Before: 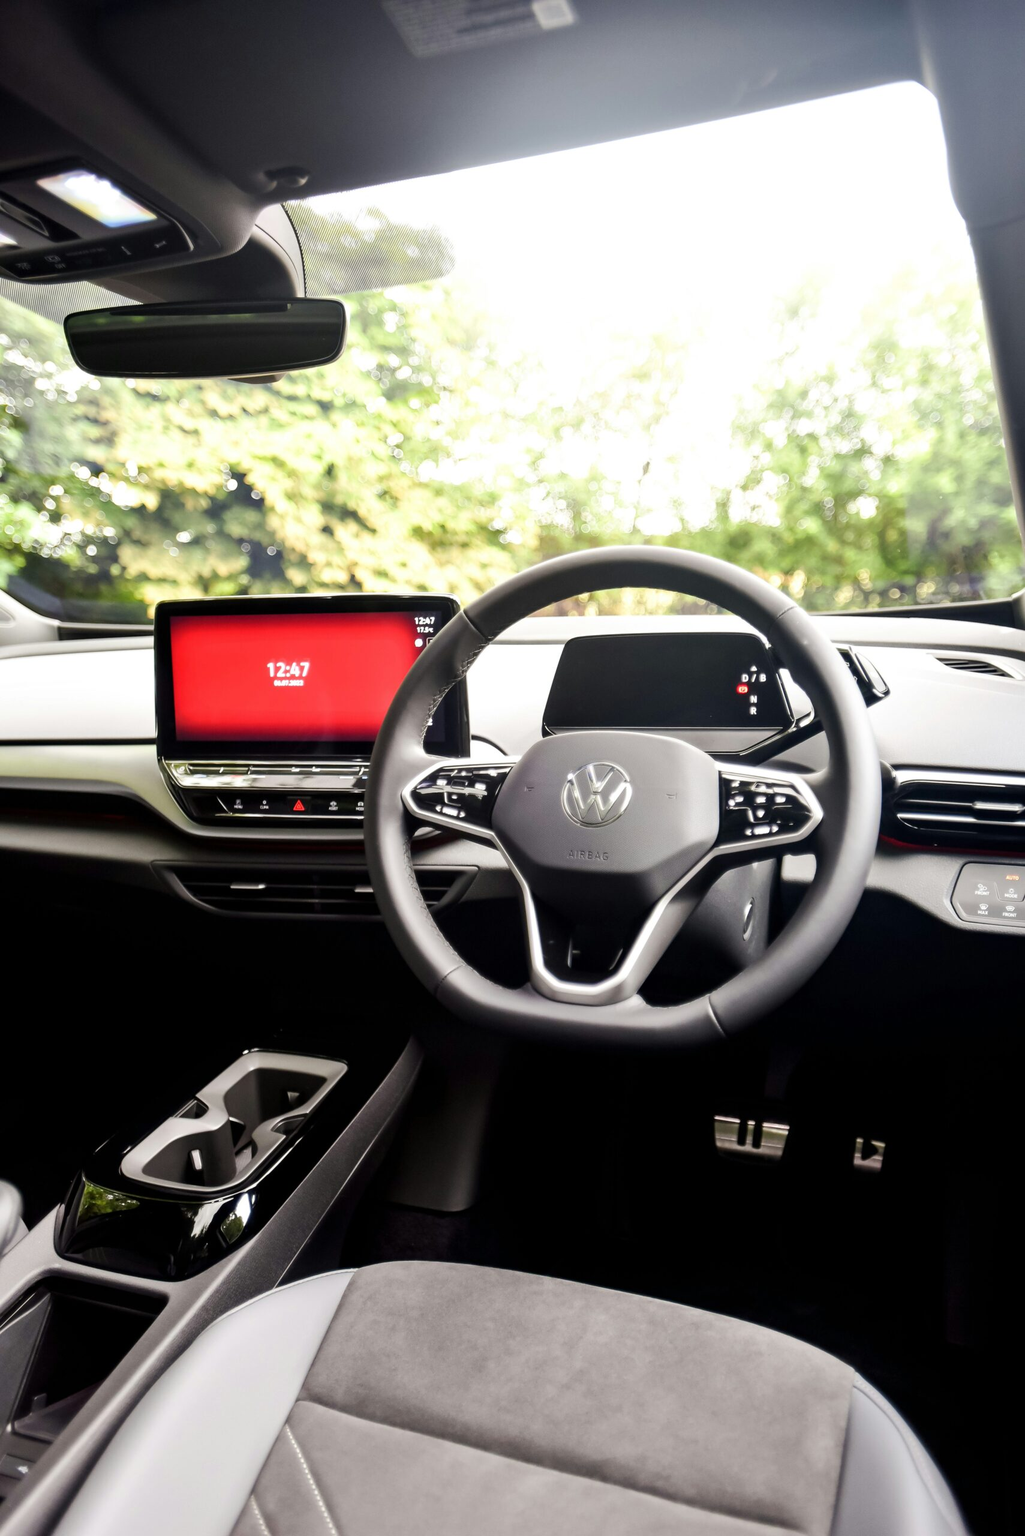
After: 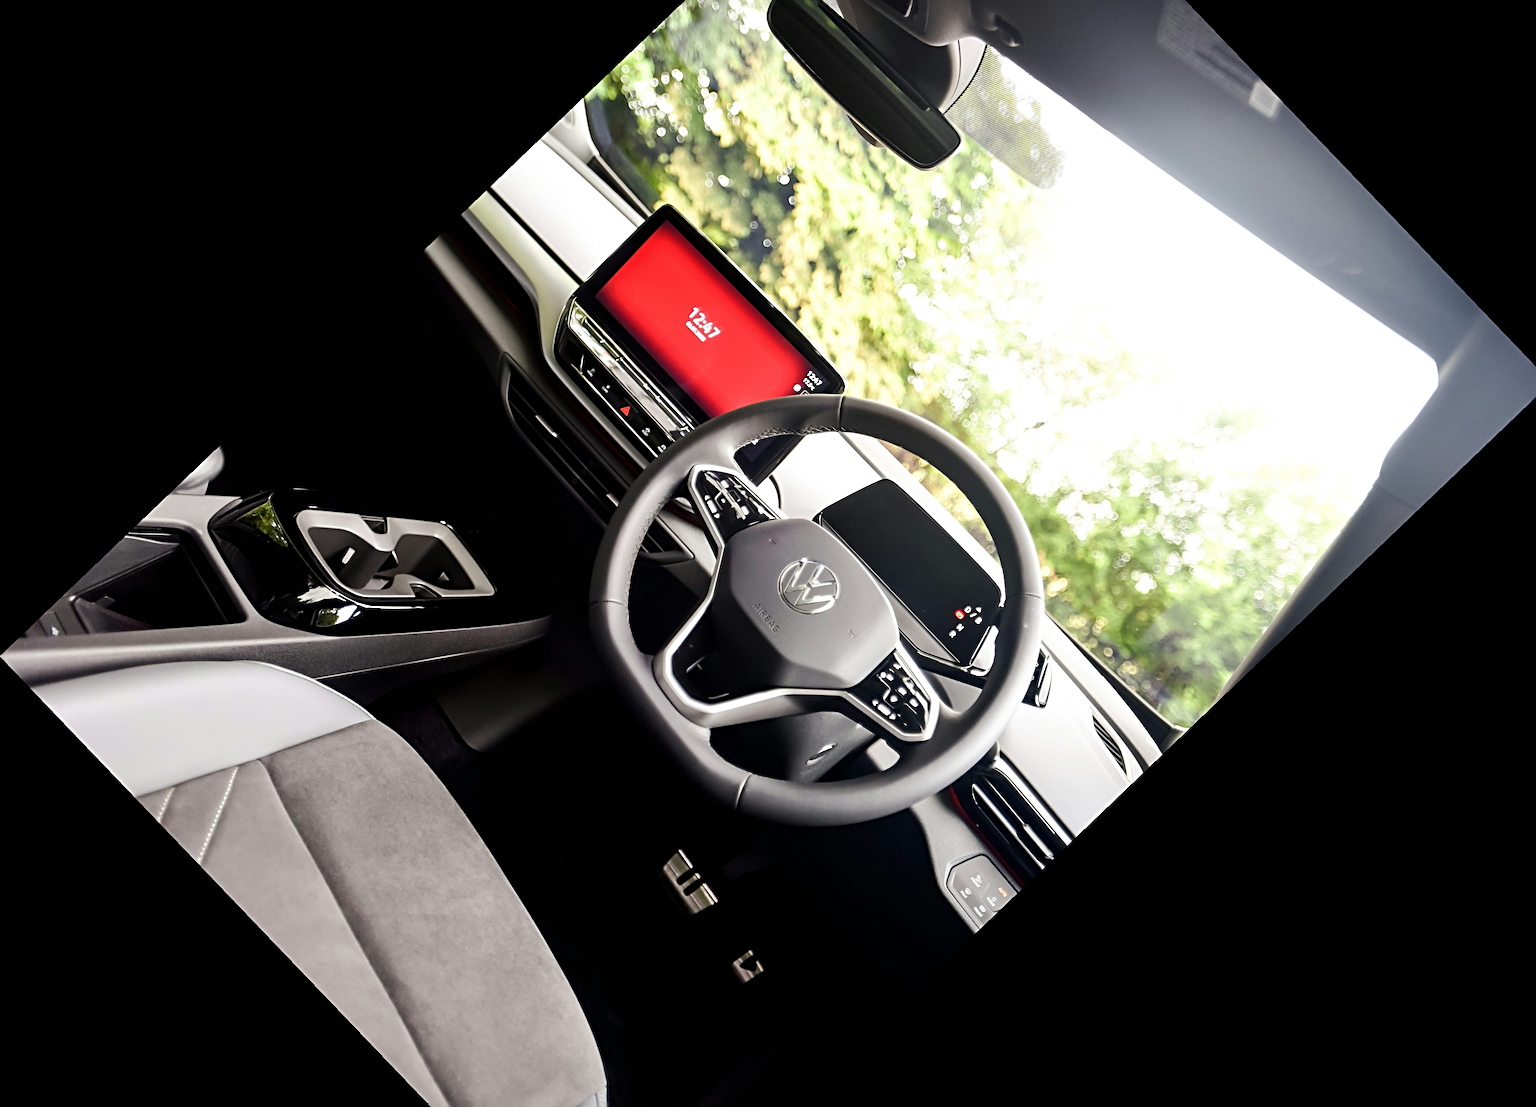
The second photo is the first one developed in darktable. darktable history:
sharpen: radius 4
crop and rotate: angle -46.26°, top 16.234%, right 0.912%, bottom 11.704%
